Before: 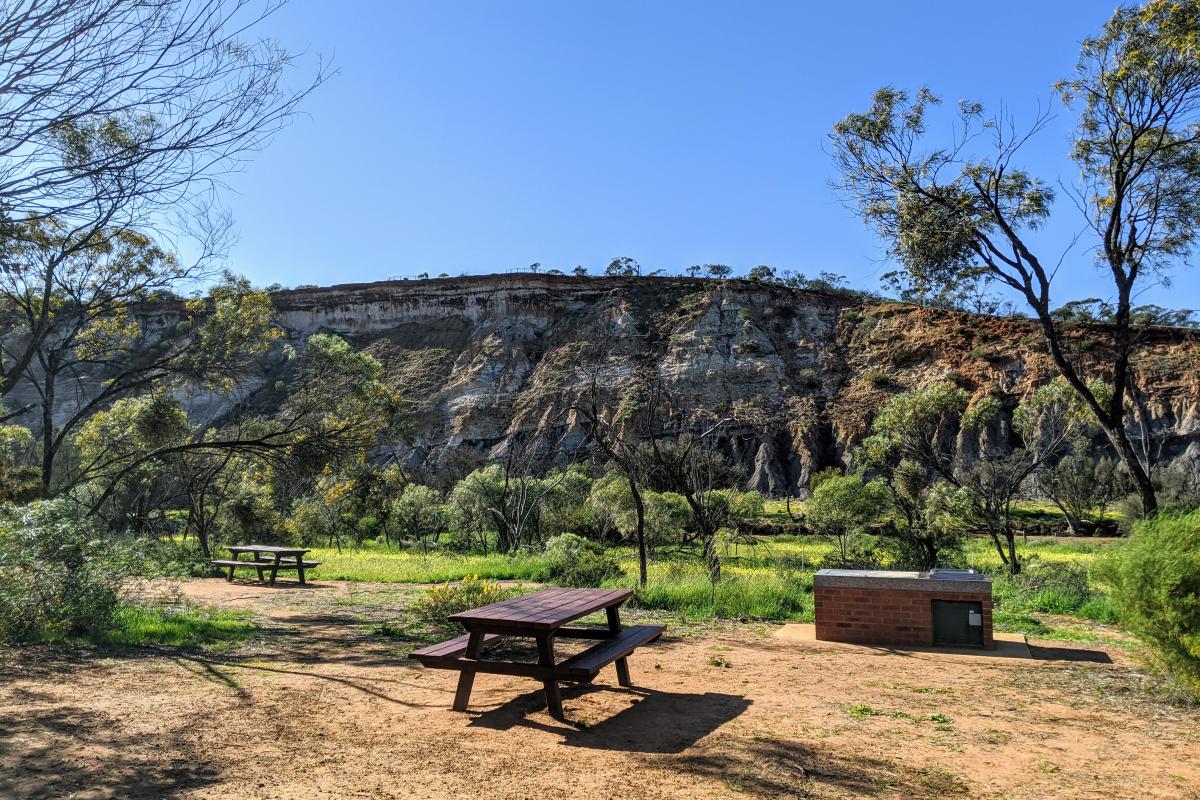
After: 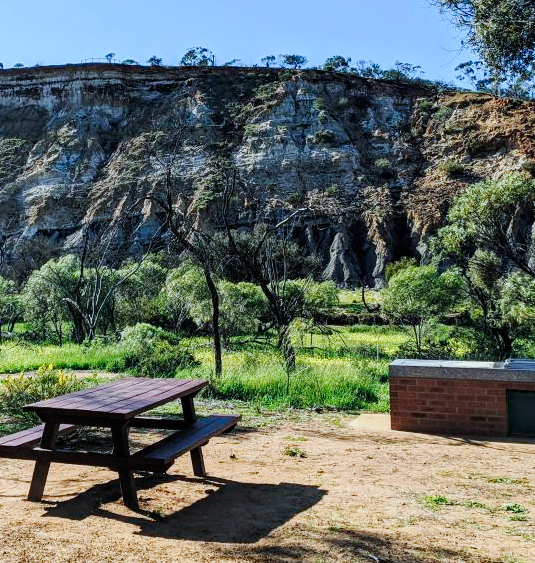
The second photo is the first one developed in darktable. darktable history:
color calibration: illuminant Planckian (black body), x 0.375, y 0.374, temperature 4122.61 K
tone curve: curves: ch0 [(0, 0) (0.071, 0.047) (0.266, 0.26) (0.483, 0.554) (0.753, 0.811) (1, 0.983)]; ch1 [(0, 0) (0.346, 0.307) (0.408, 0.387) (0.463, 0.465) (0.482, 0.493) (0.502, 0.499) (0.517, 0.502) (0.55, 0.548) (0.597, 0.61) (0.651, 0.698) (1, 1)]; ch2 [(0, 0) (0.346, 0.34) (0.434, 0.46) (0.485, 0.494) (0.5, 0.498) (0.517, 0.506) (0.526, 0.545) (0.583, 0.61) (0.625, 0.659) (1, 1)], preserve colors none
crop: left 35.418%, top 26.27%, right 19.953%, bottom 3.349%
